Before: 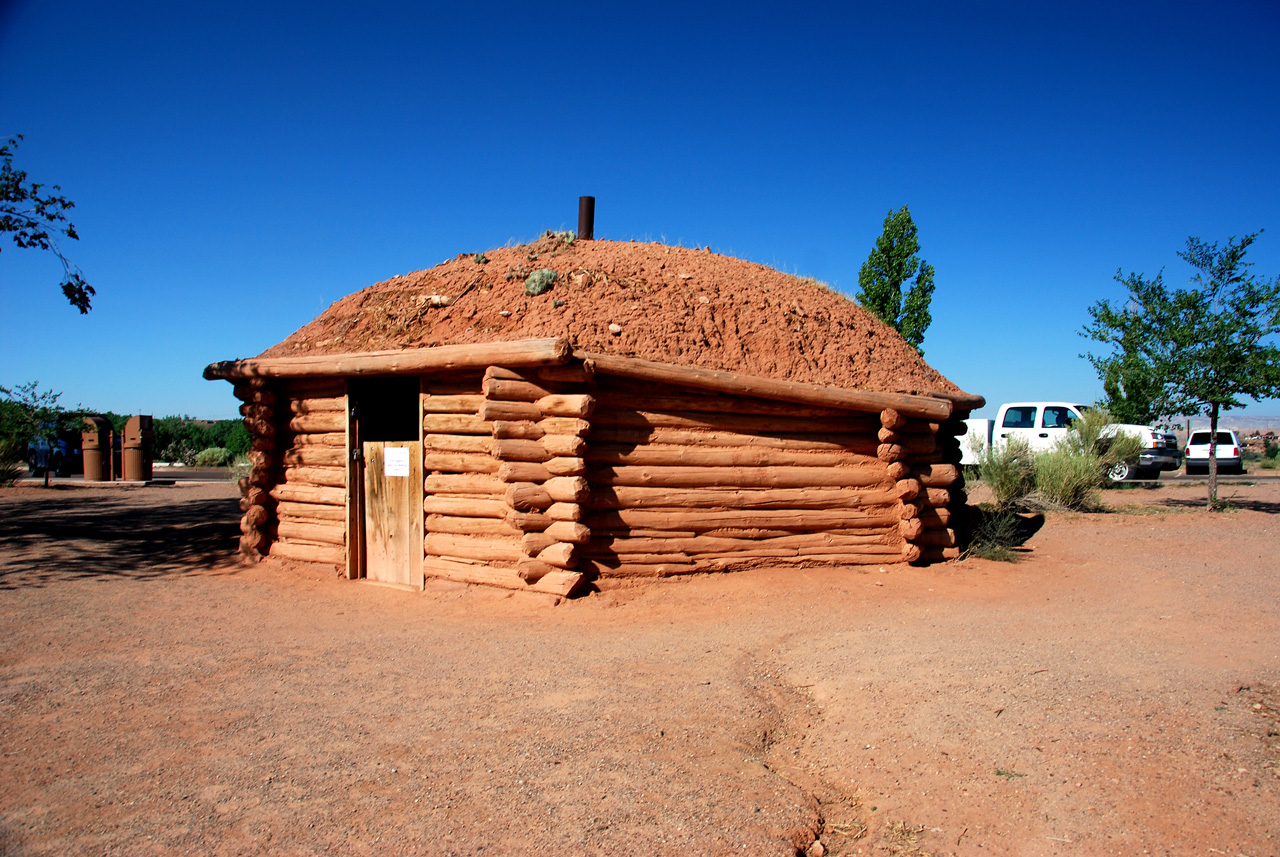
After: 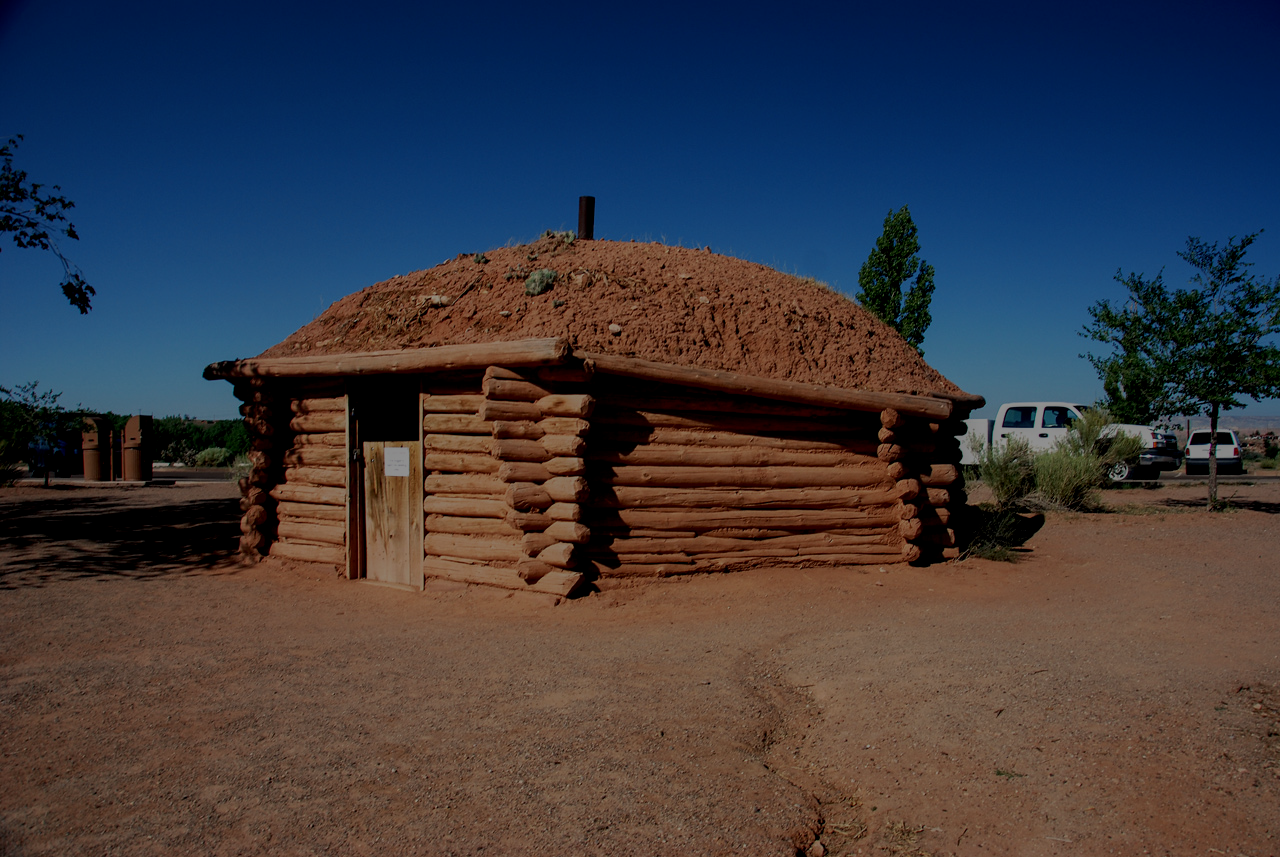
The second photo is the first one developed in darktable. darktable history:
local contrast: on, module defaults
exposure: exposure -2.002 EV, compensate highlight preservation false
